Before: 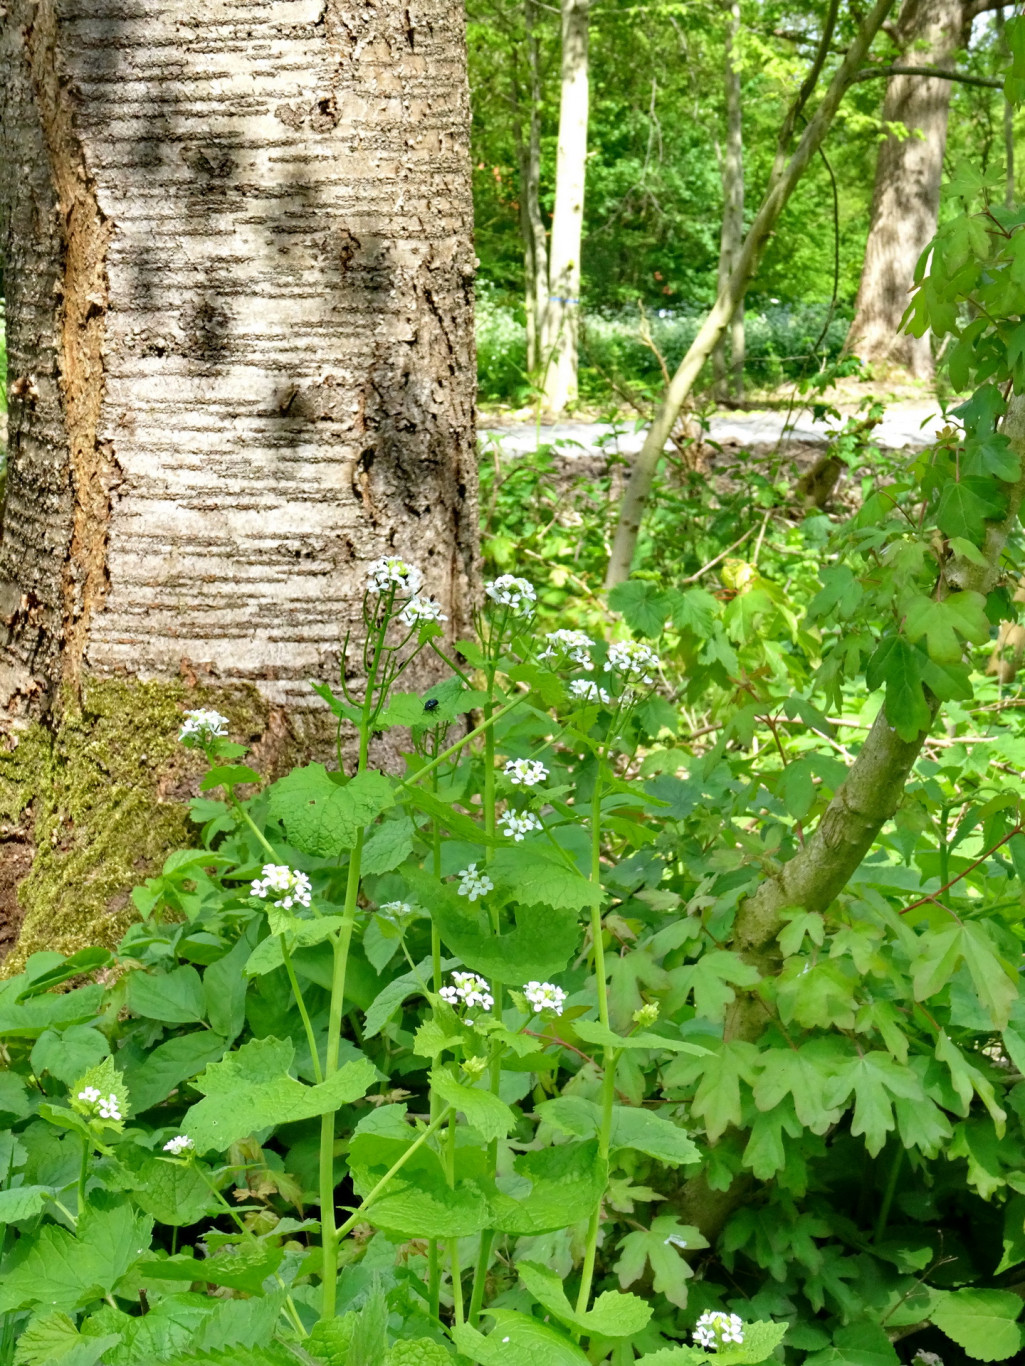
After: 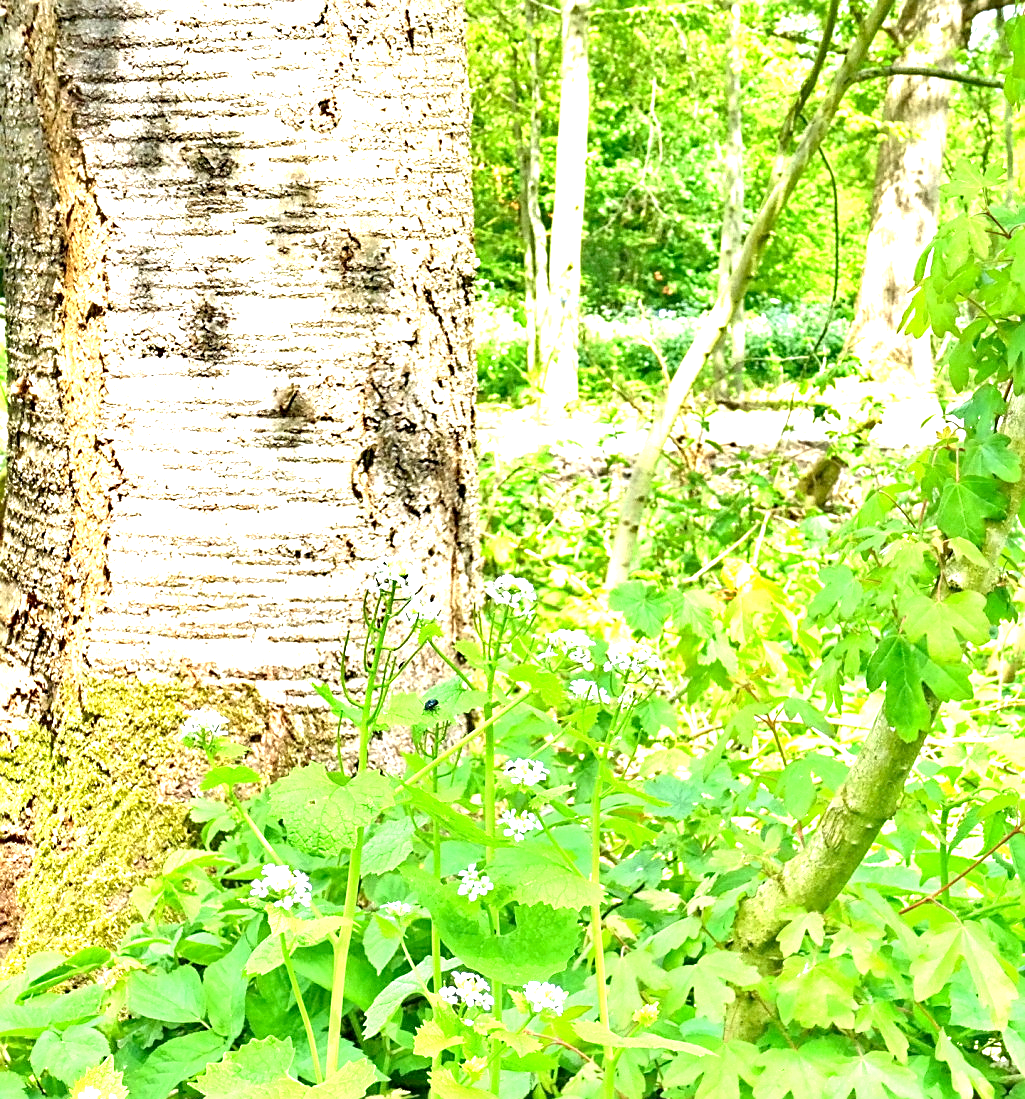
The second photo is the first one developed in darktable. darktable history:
exposure: black level correction 0.001, exposure 1.854 EV, compensate exposure bias true, compensate highlight preservation false
sharpen: on, module defaults
crop: bottom 19.542%
